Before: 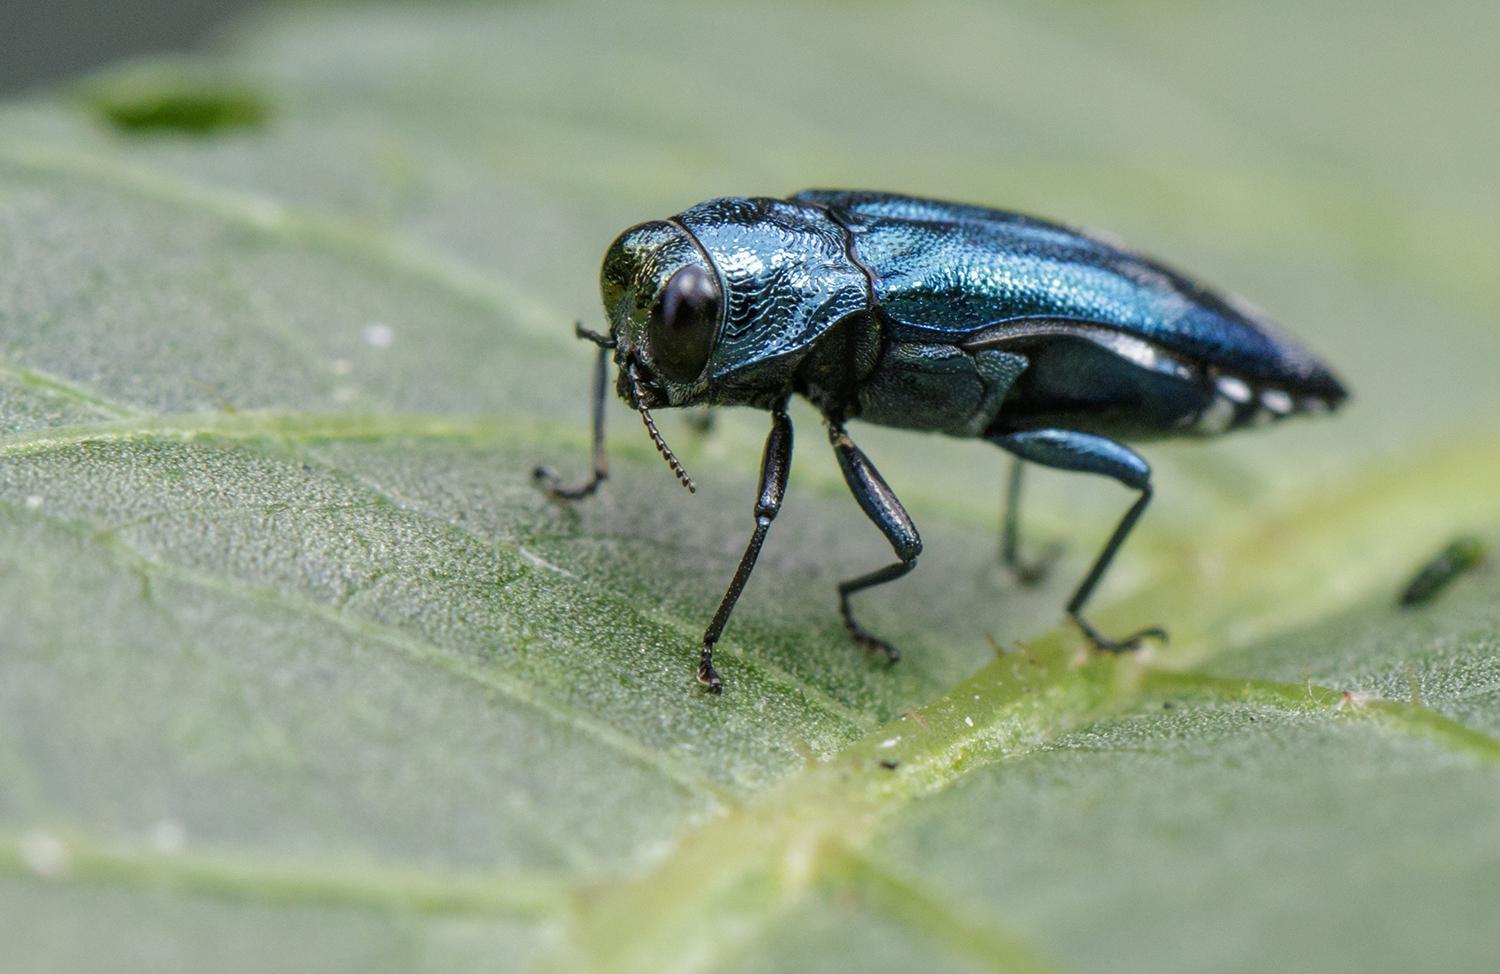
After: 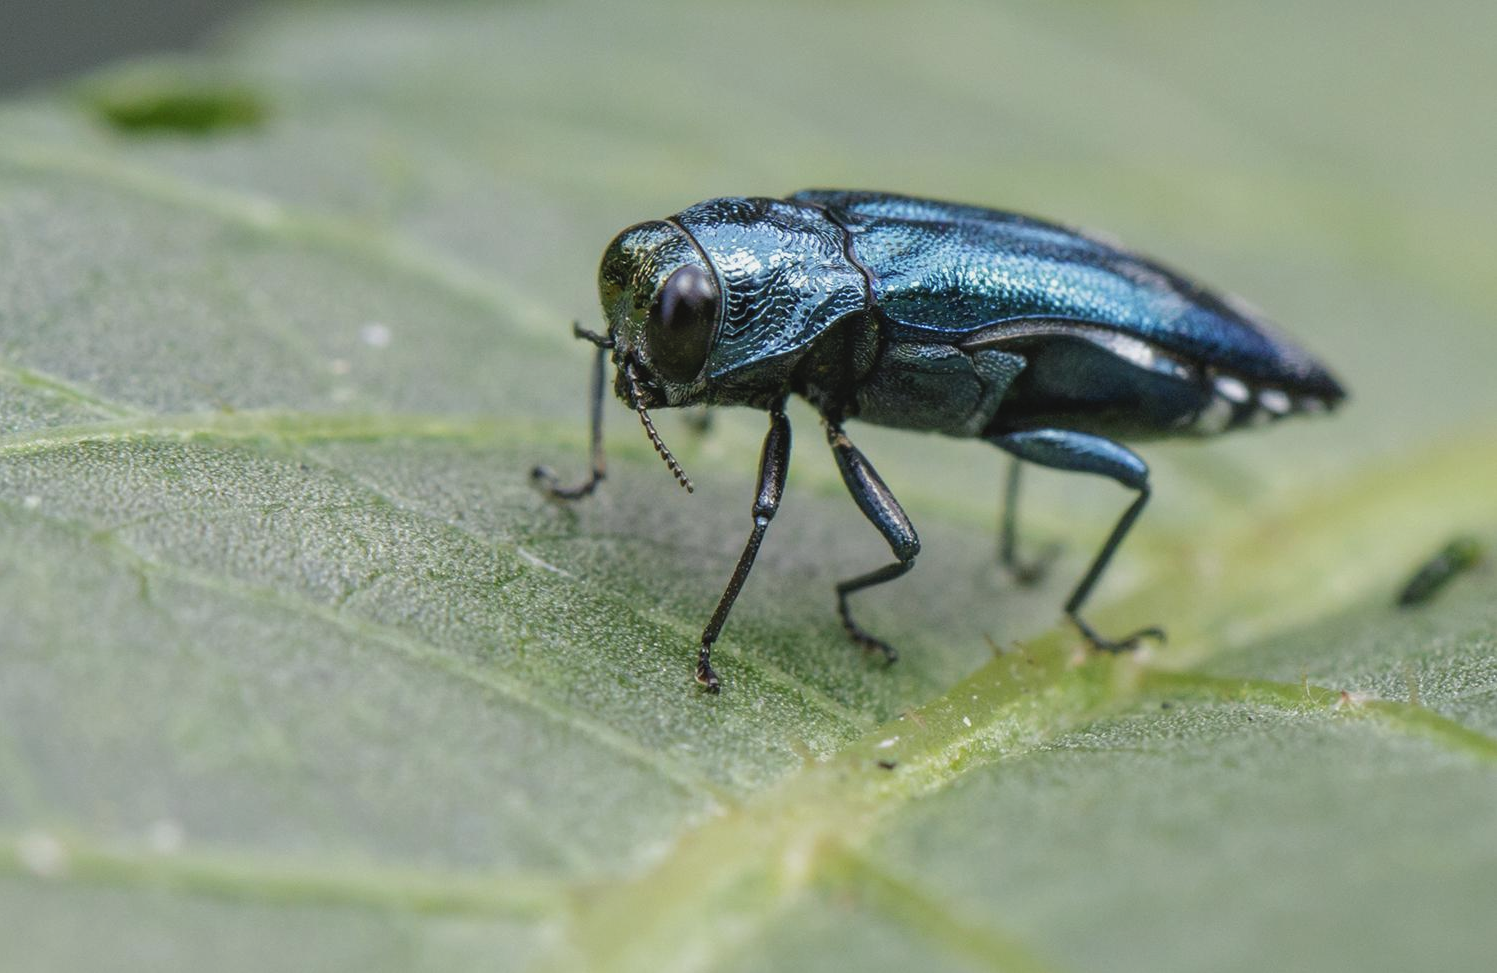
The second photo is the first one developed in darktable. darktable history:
contrast brightness saturation: contrast -0.09, saturation -0.084
crop and rotate: left 0.159%, bottom 0.008%
